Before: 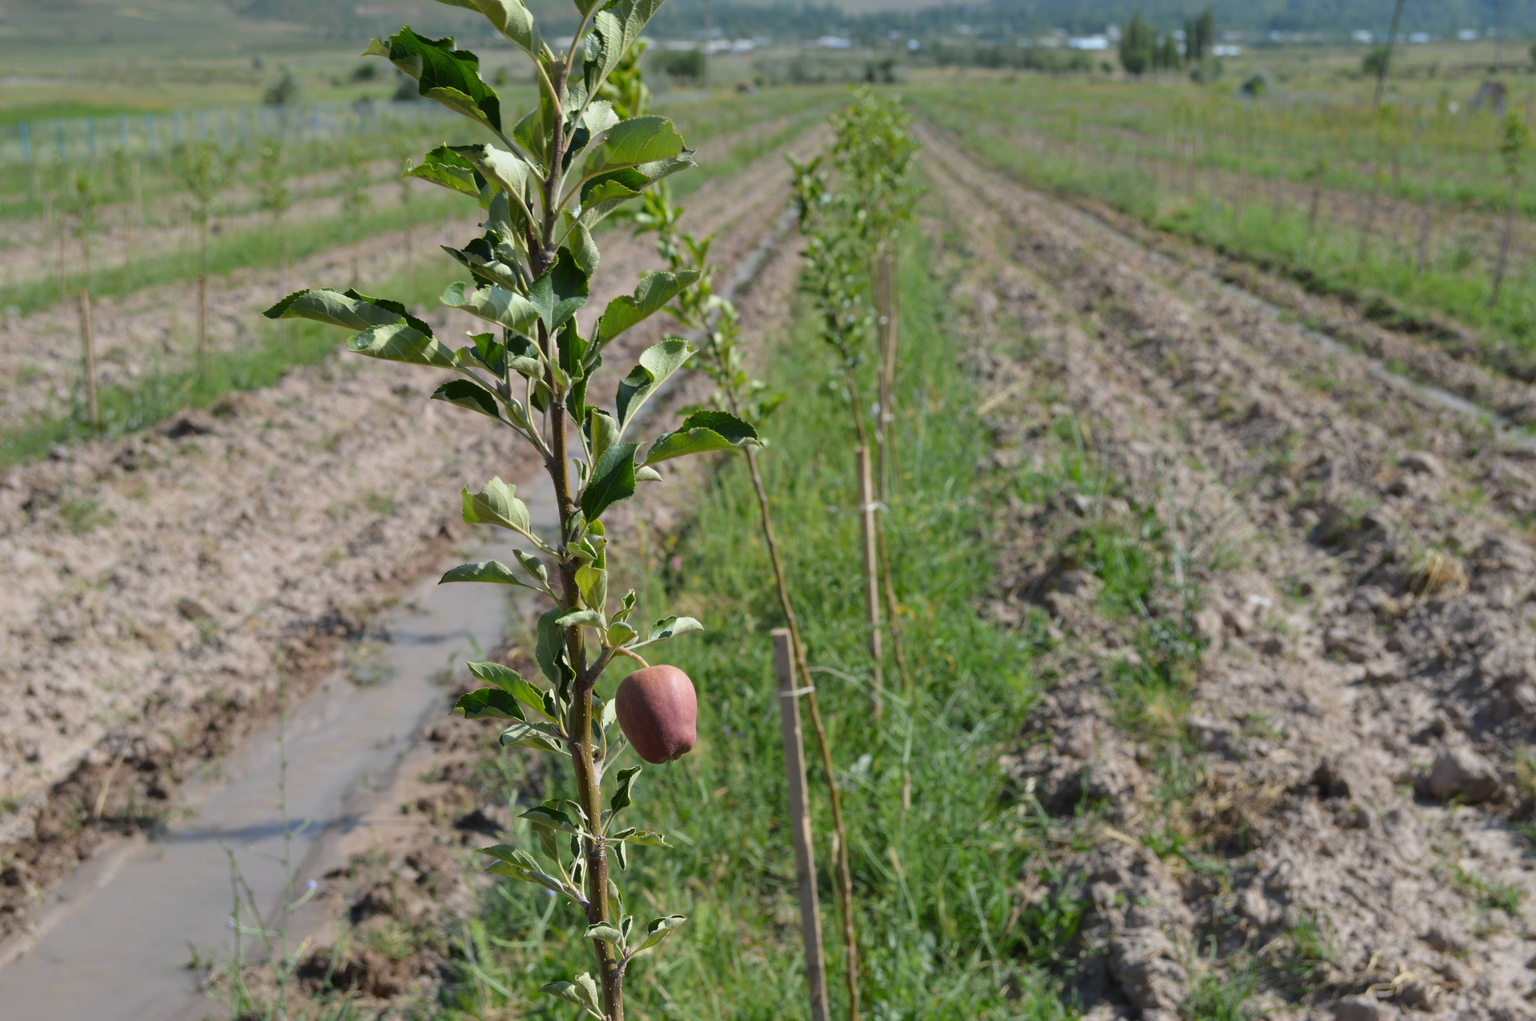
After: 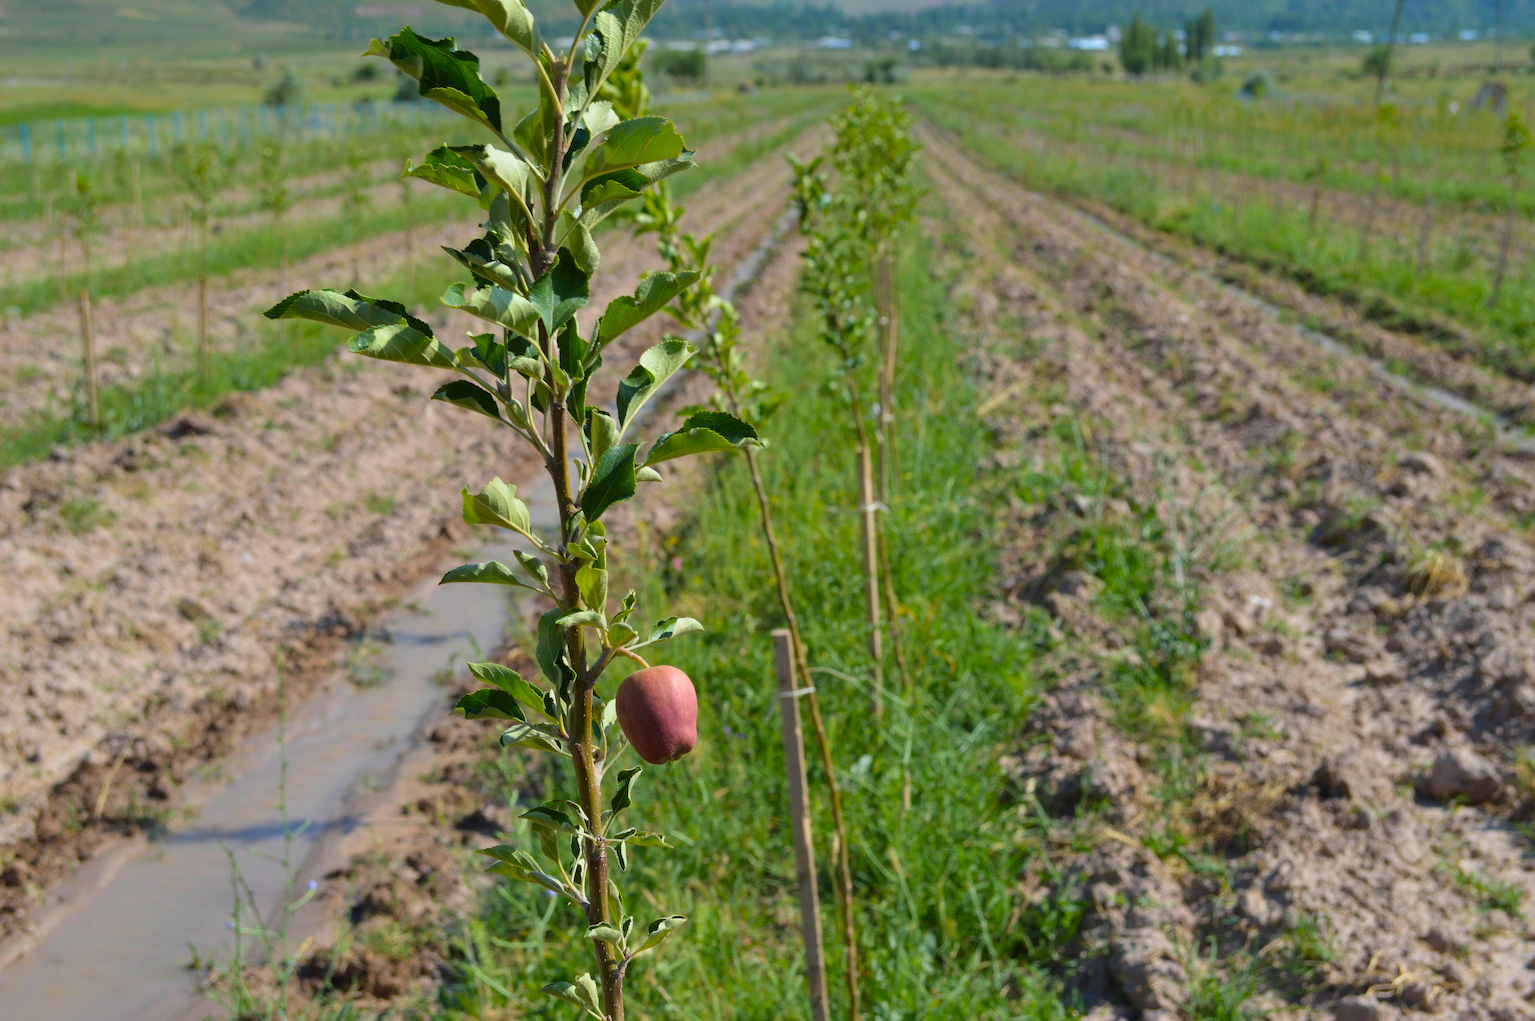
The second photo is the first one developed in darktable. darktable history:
velvia: on, module defaults
color balance rgb: linear chroma grading › global chroma 8.33%, perceptual saturation grading › global saturation 18.52%, global vibrance 7.87%
